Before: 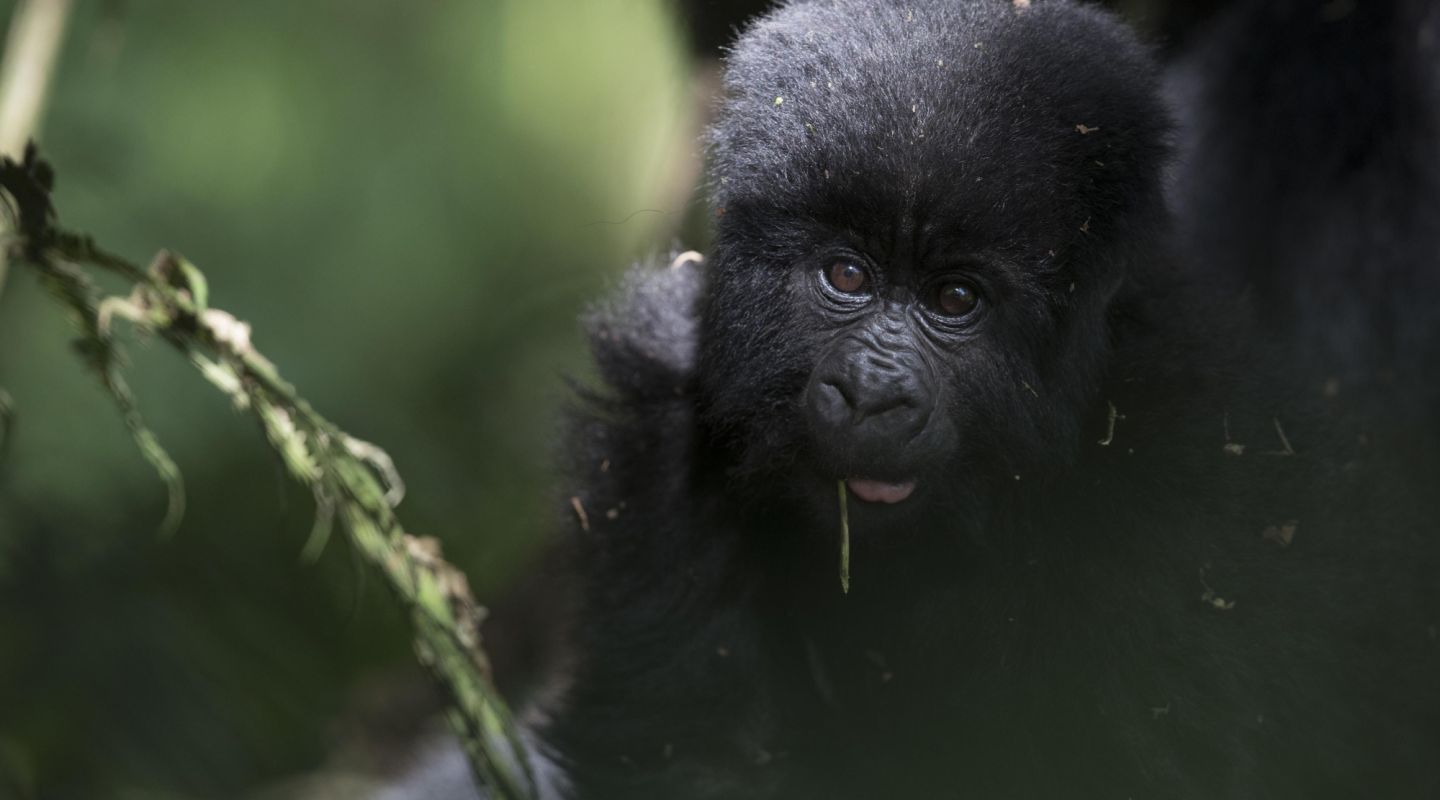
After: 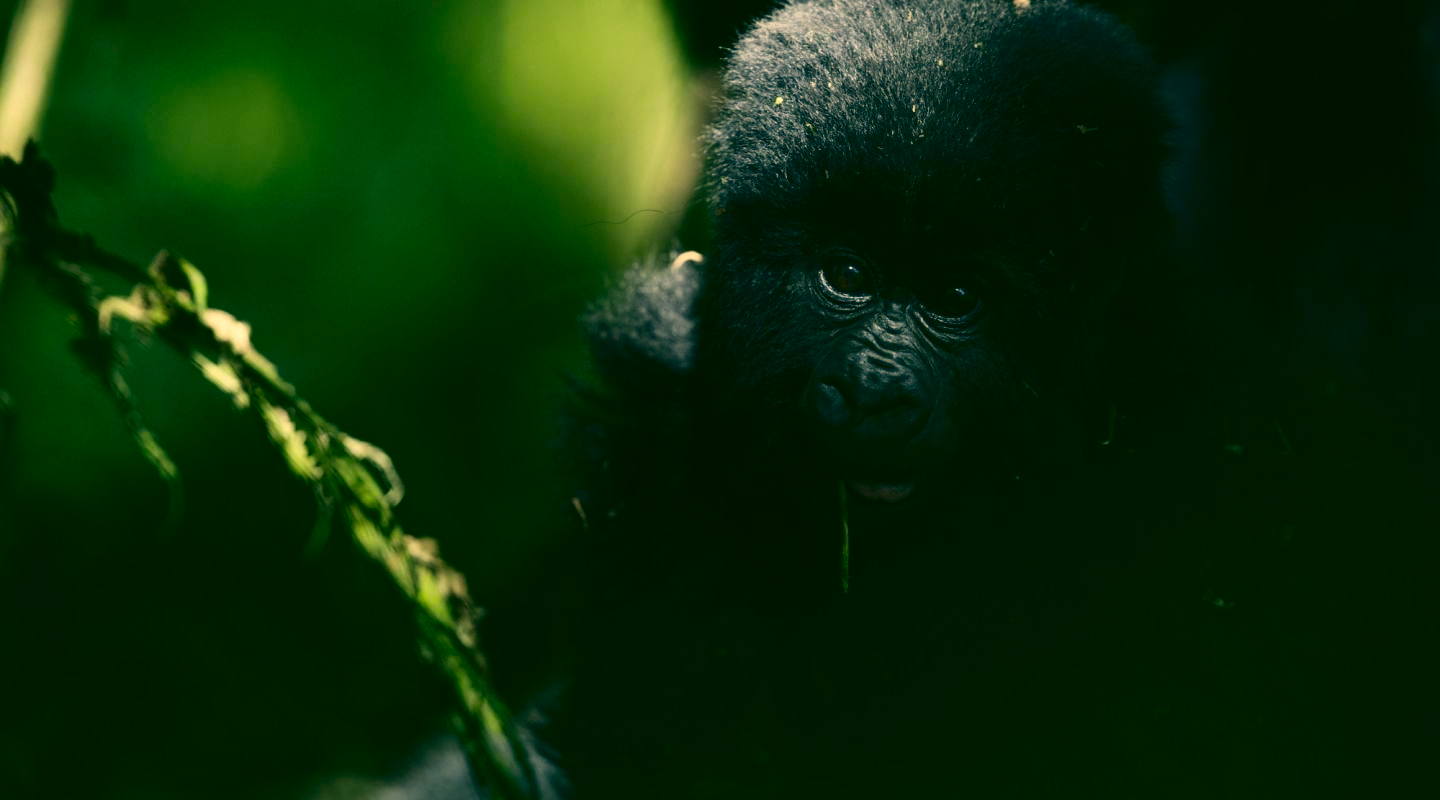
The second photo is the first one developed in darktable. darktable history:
color calibration: output R [0.946, 0.065, -0.013, 0], output G [-0.246, 1.264, -0.017, 0], output B [0.046, -0.098, 1.05, 0], illuminant custom, x 0.347, y 0.364, temperature 4949.08 K
tone equalizer: mask exposure compensation -0.487 EV
color correction: highlights a* 5.62, highlights b* 33.3, shadows a* -25.3, shadows b* 3.83
contrast brightness saturation: contrast 0.24, brightness -0.224, saturation 0.139
